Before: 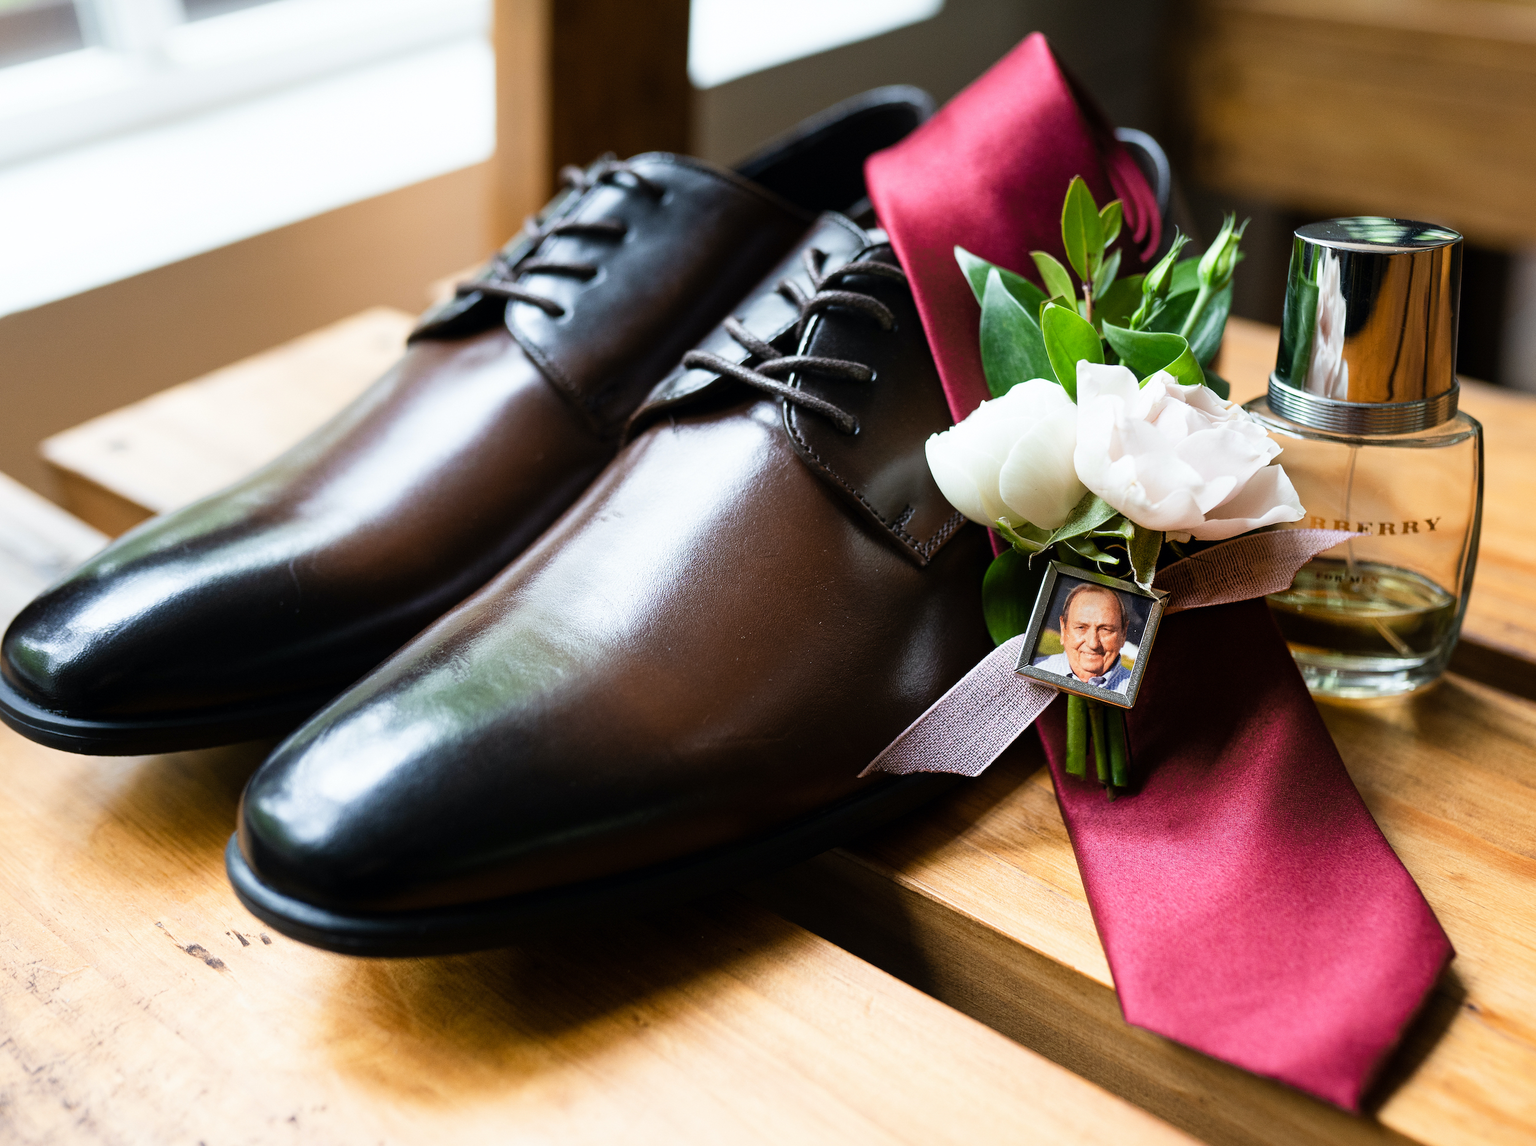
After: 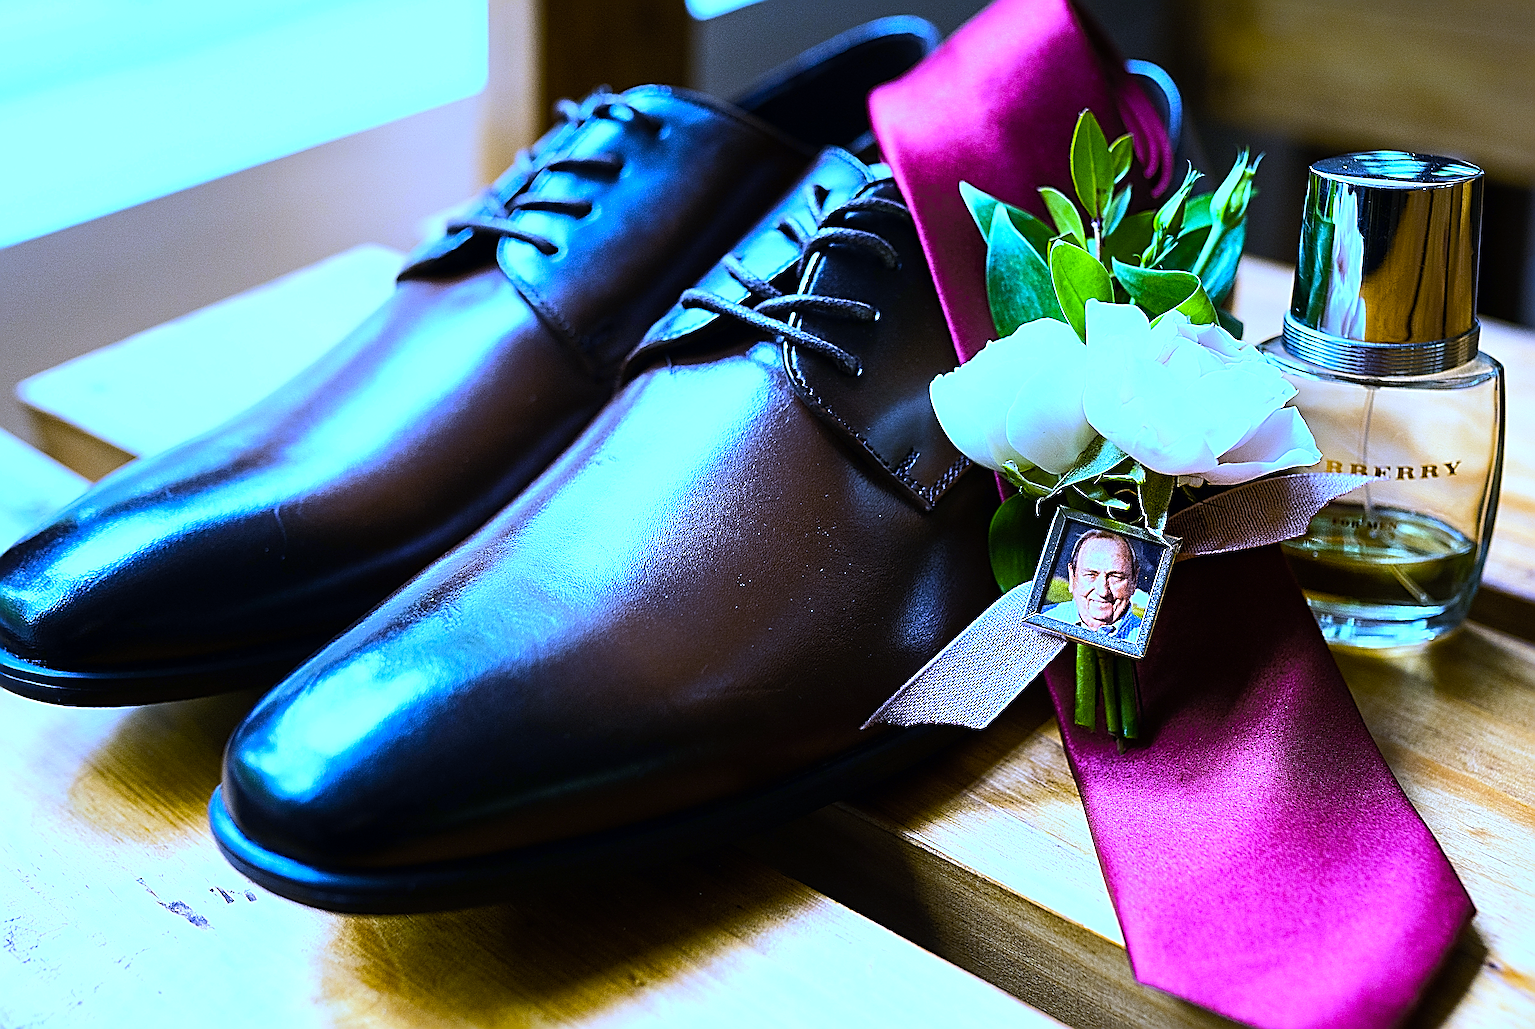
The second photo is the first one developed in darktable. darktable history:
color balance rgb: linear chroma grading › global chroma 13.3%, global vibrance 41.49%
crop: left 1.507%, top 6.147%, right 1.379%, bottom 6.637%
white balance: red 0.766, blue 1.537
sharpen: amount 2
tone equalizer: -8 EV 0.001 EV, -7 EV -0.002 EV, -6 EV 0.002 EV, -5 EV -0.03 EV, -4 EV -0.116 EV, -3 EV -0.169 EV, -2 EV 0.24 EV, -1 EV 0.702 EV, +0 EV 0.493 EV
